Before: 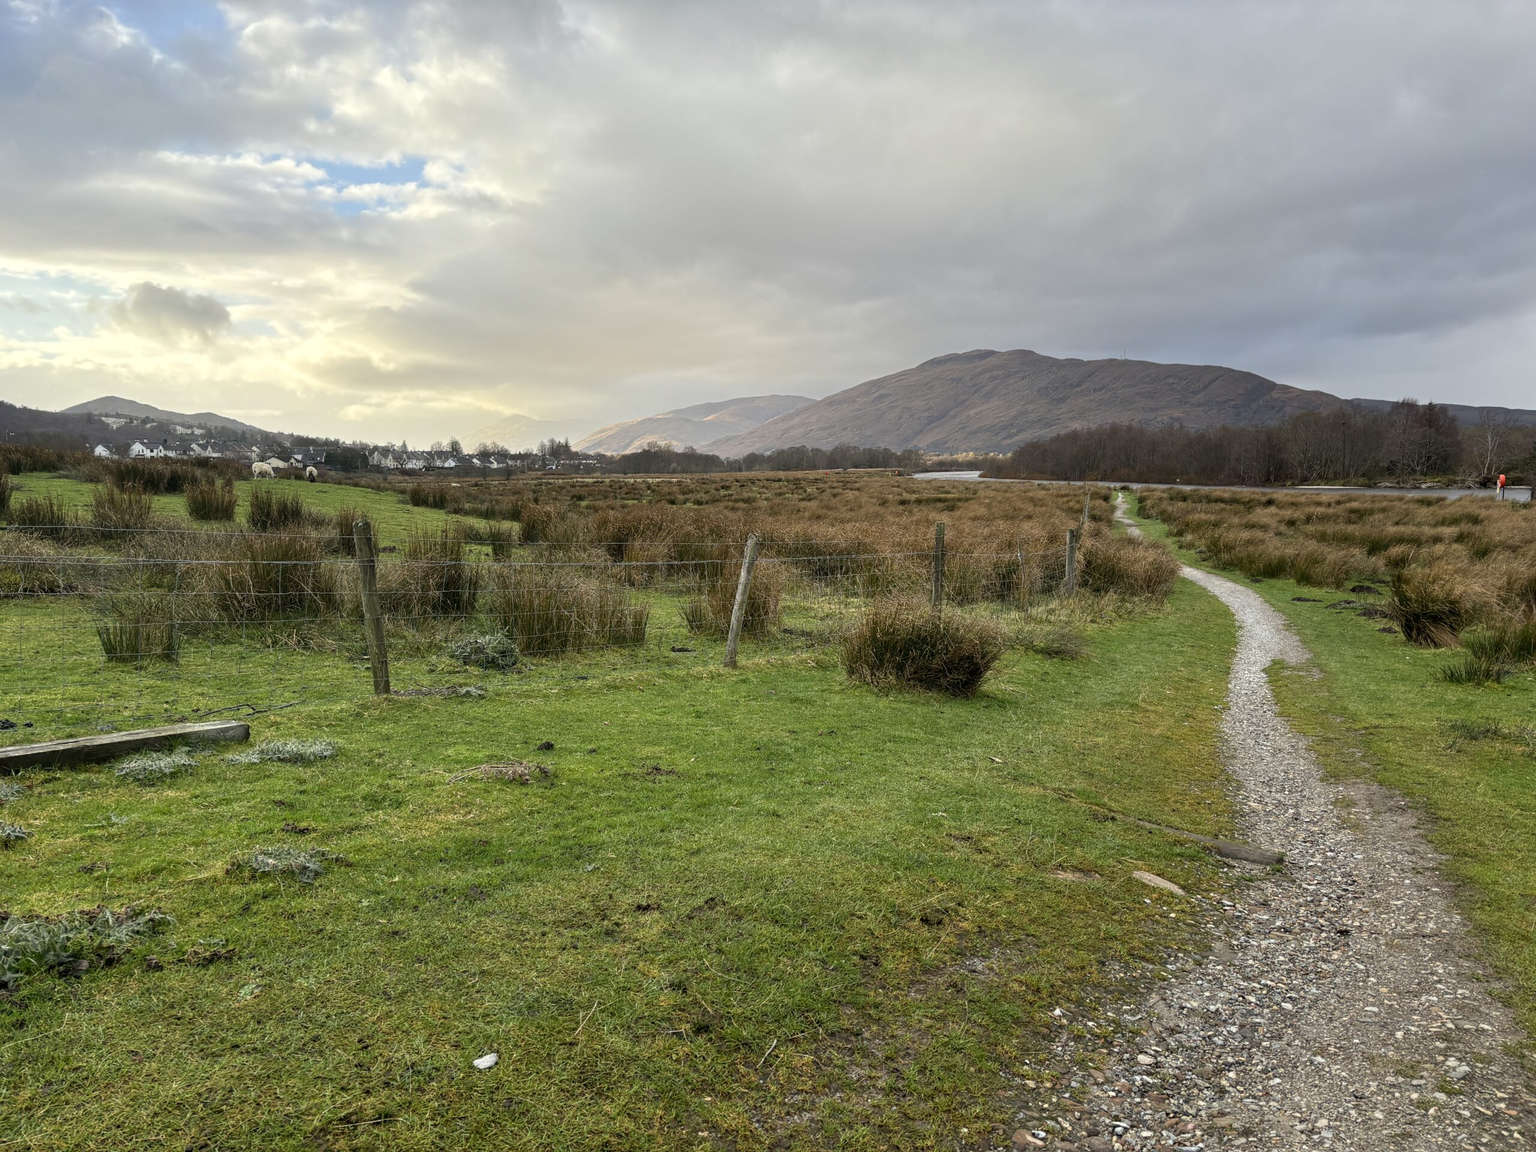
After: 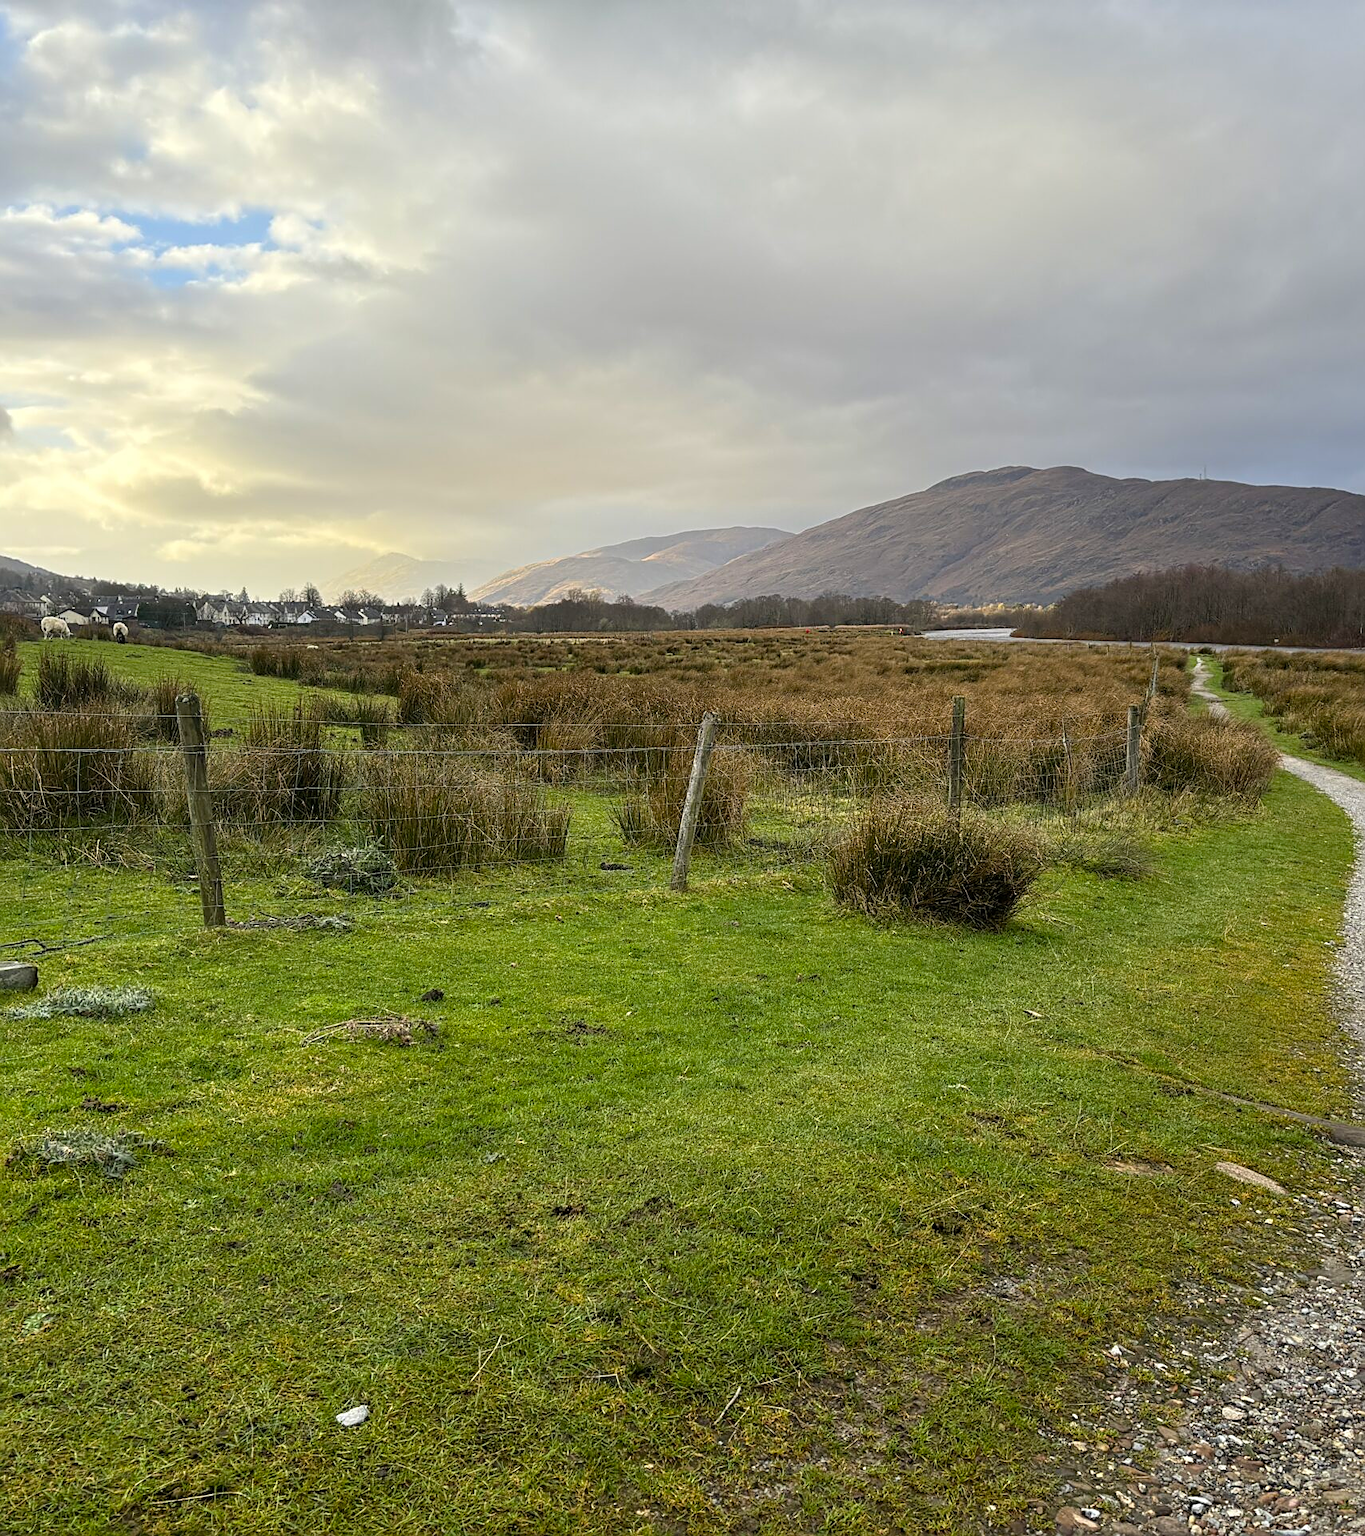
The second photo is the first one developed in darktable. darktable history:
crop and rotate: left 14.436%, right 18.898%
color balance rgb: perceptual saturation grading › global saturation 20%, global vibrance 20%
sharpen: on, module defaults
